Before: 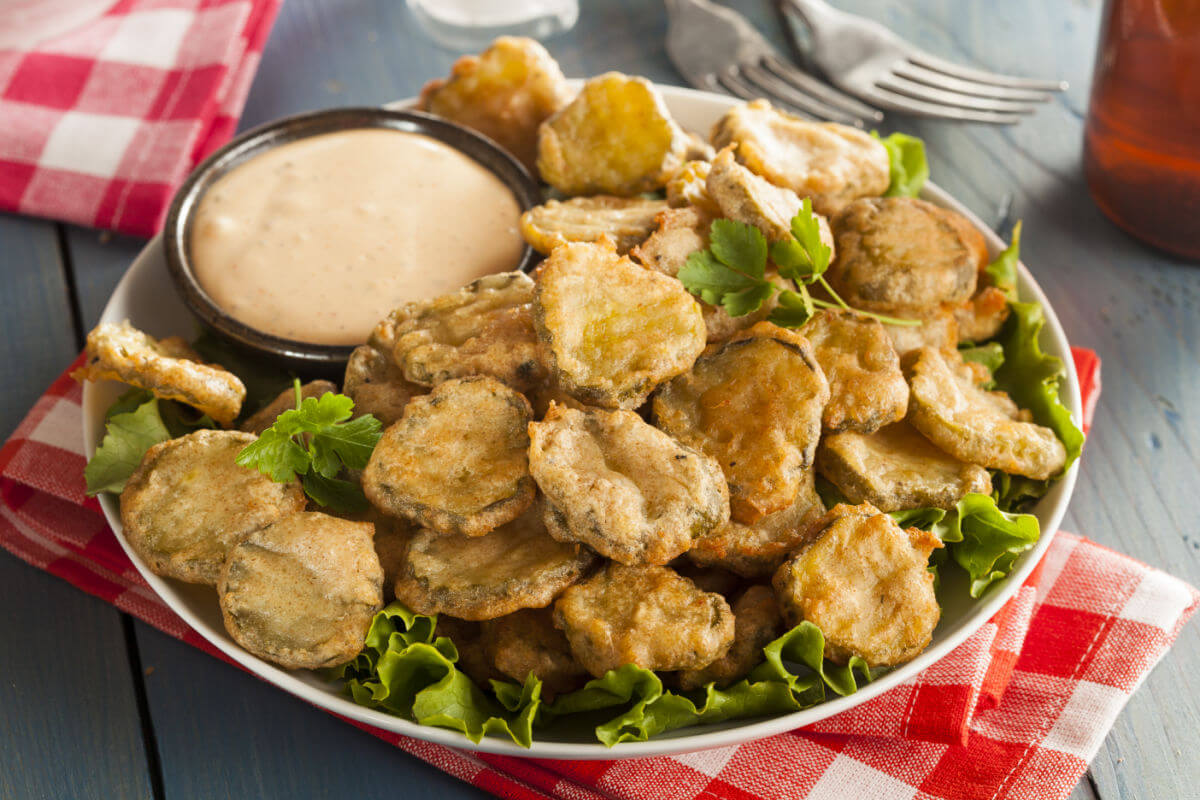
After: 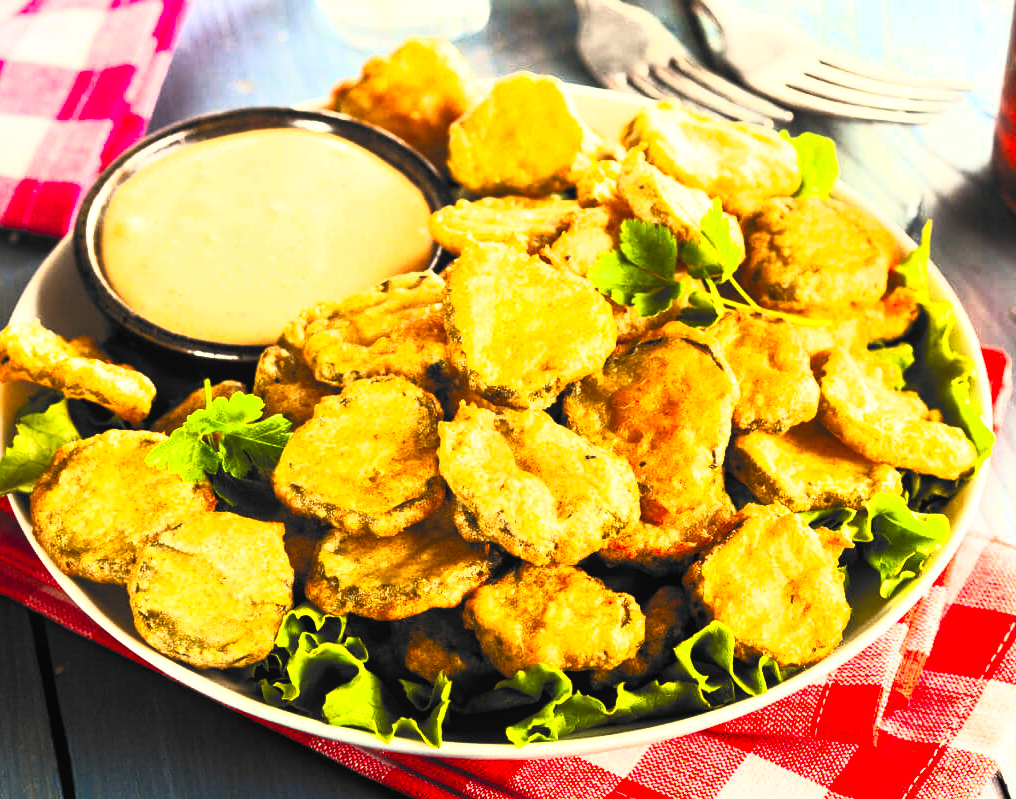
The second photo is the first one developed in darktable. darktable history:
contrast brightness saturation: contrast 0.987, brightness 0.981, saturation 0.98
crop: left 7.508%, right 7.821%
local contrast: highlights 104%, shadows 97%, detail 119%, midtone range 0.2
color correction: highlights a* 0.674, highlights b* 2.78, saturation 1.08
filmic rgb: black relative exposure -5.05 EV, white relative exposure 3.56 EV, hardness 3.19, contrast 1.202, highlights saturation mix -49.79%, color science v6 (2022), iterations of high-quality reconstruction 10
